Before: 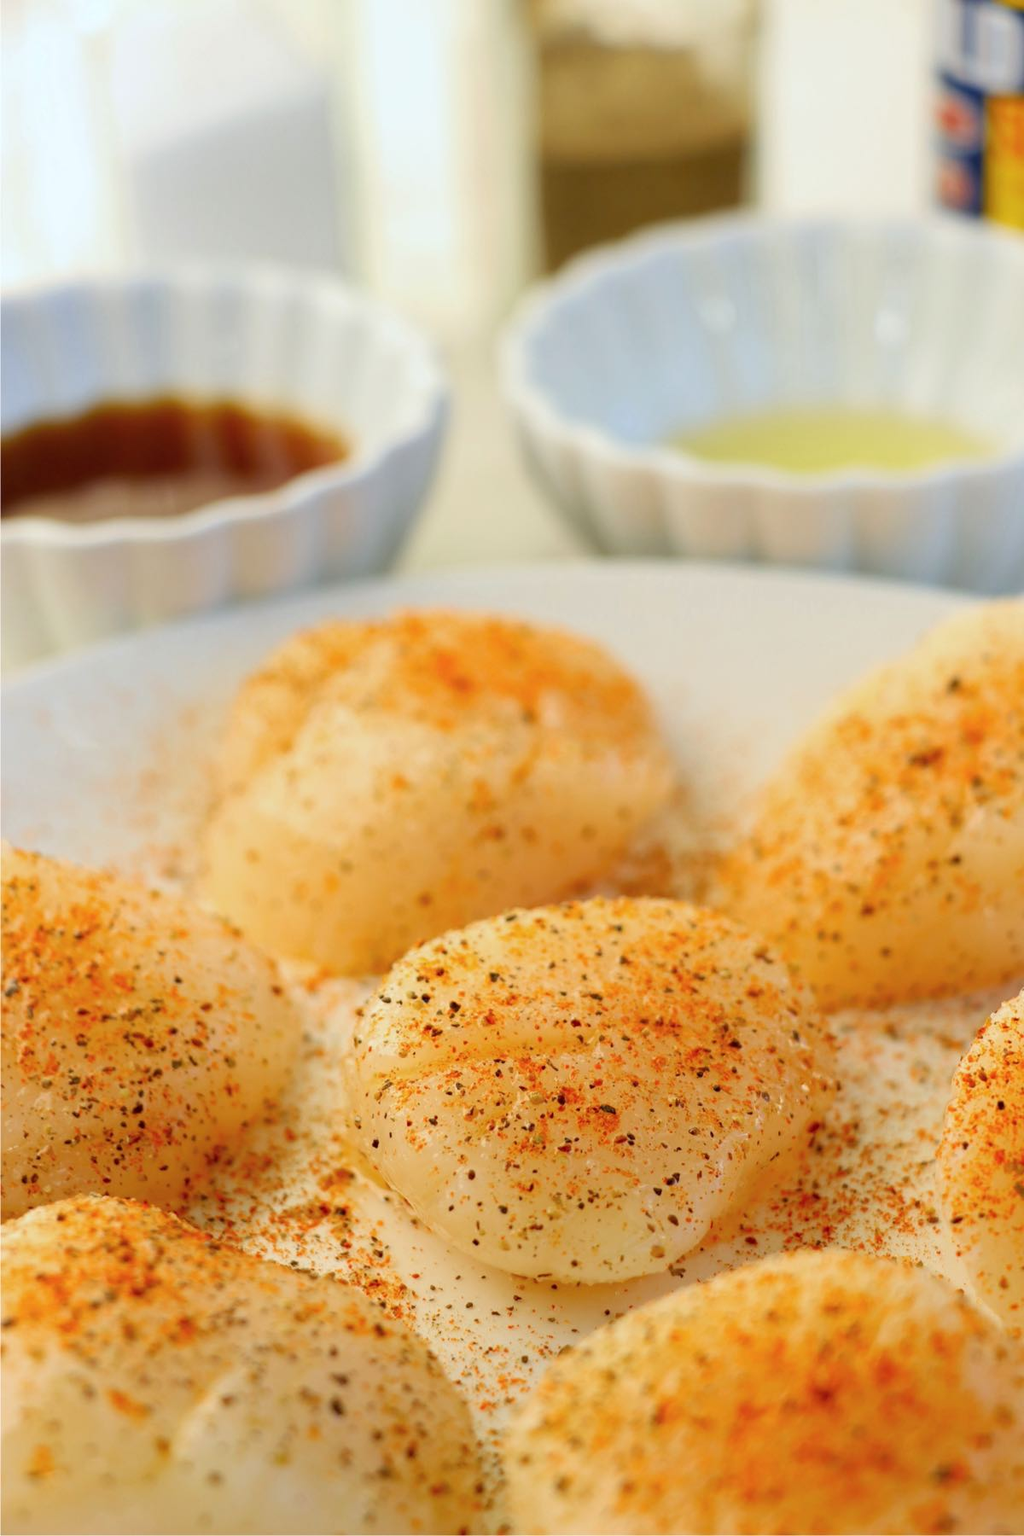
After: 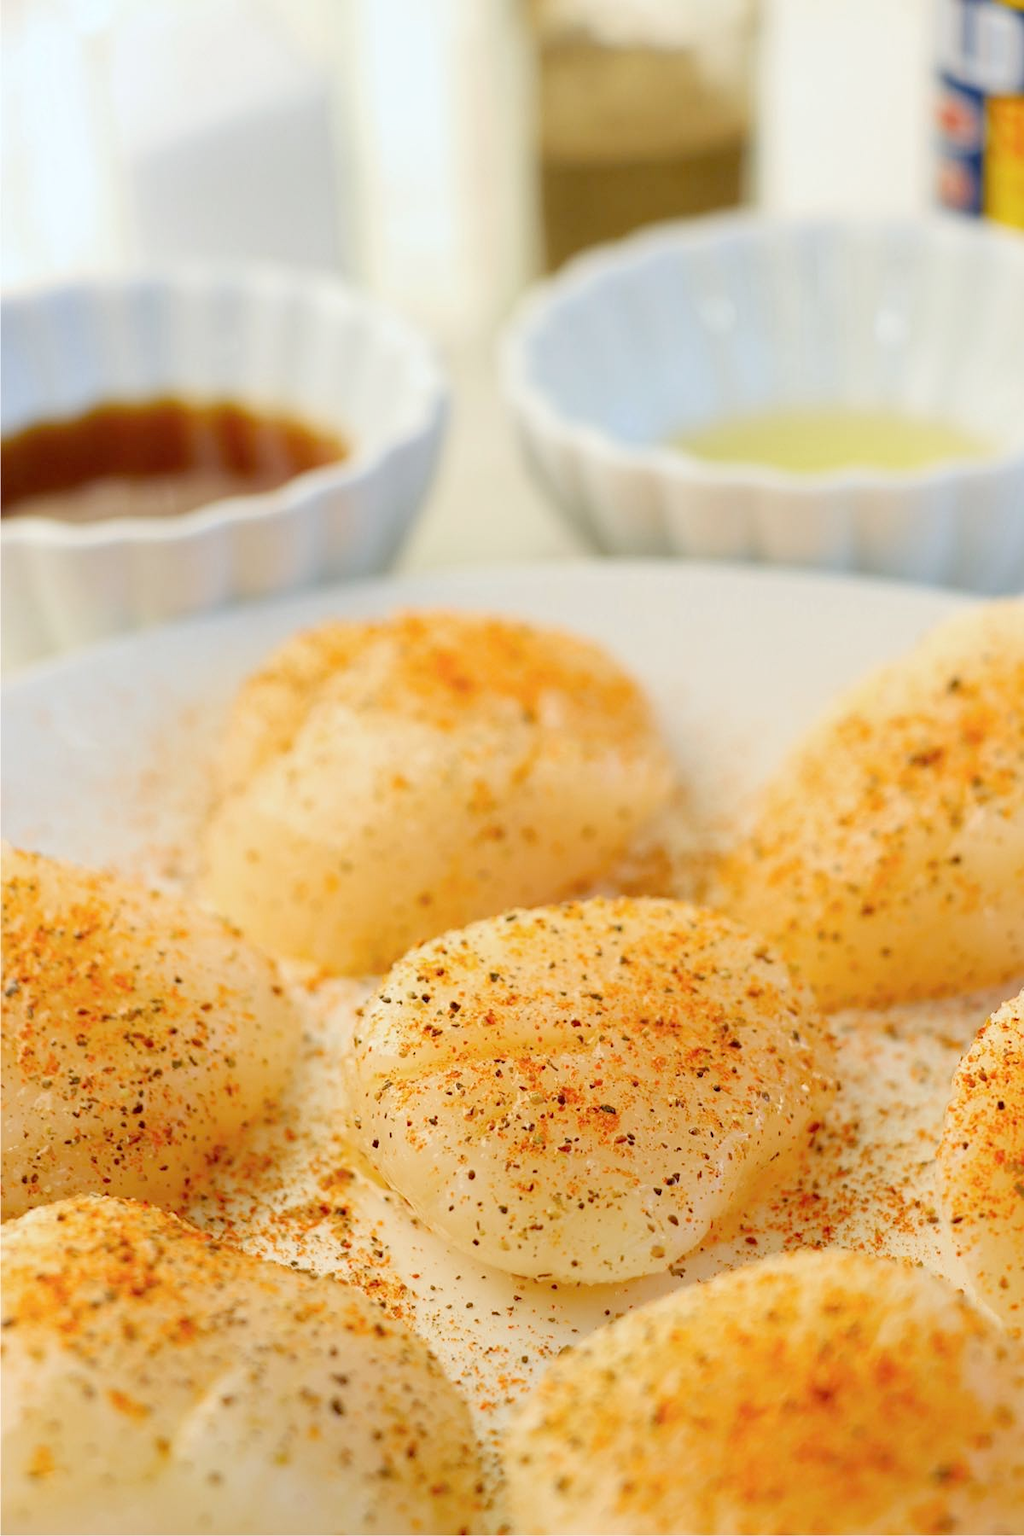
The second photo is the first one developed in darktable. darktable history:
sharpen: radius 1.228, amount 0.291, threshold 0.049
